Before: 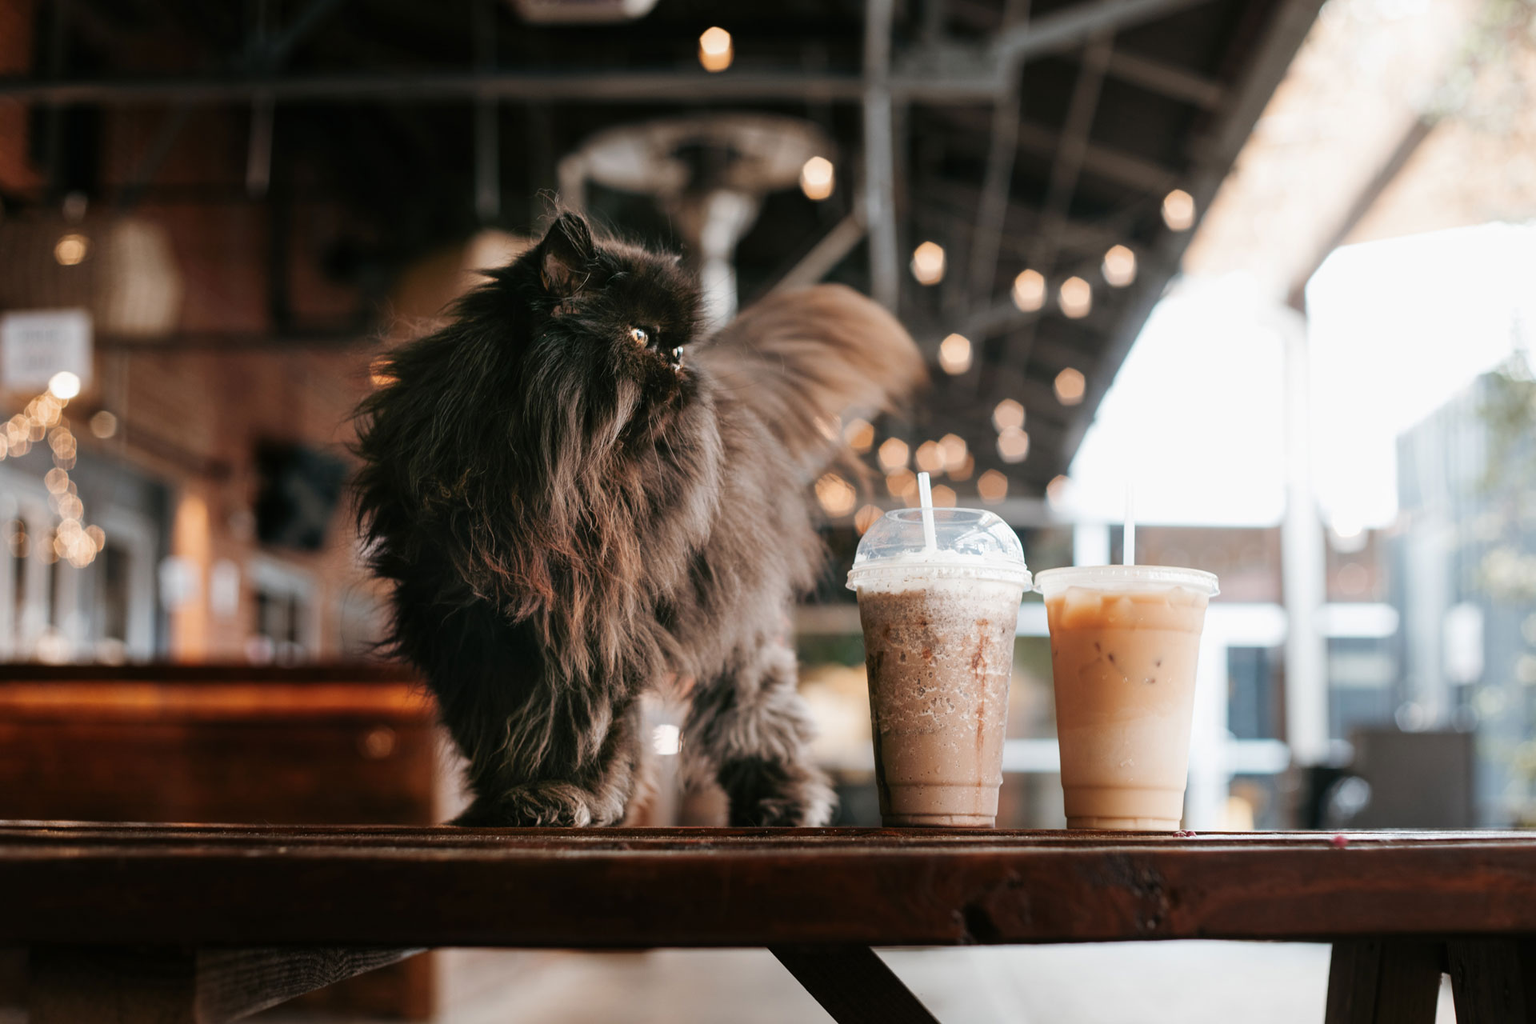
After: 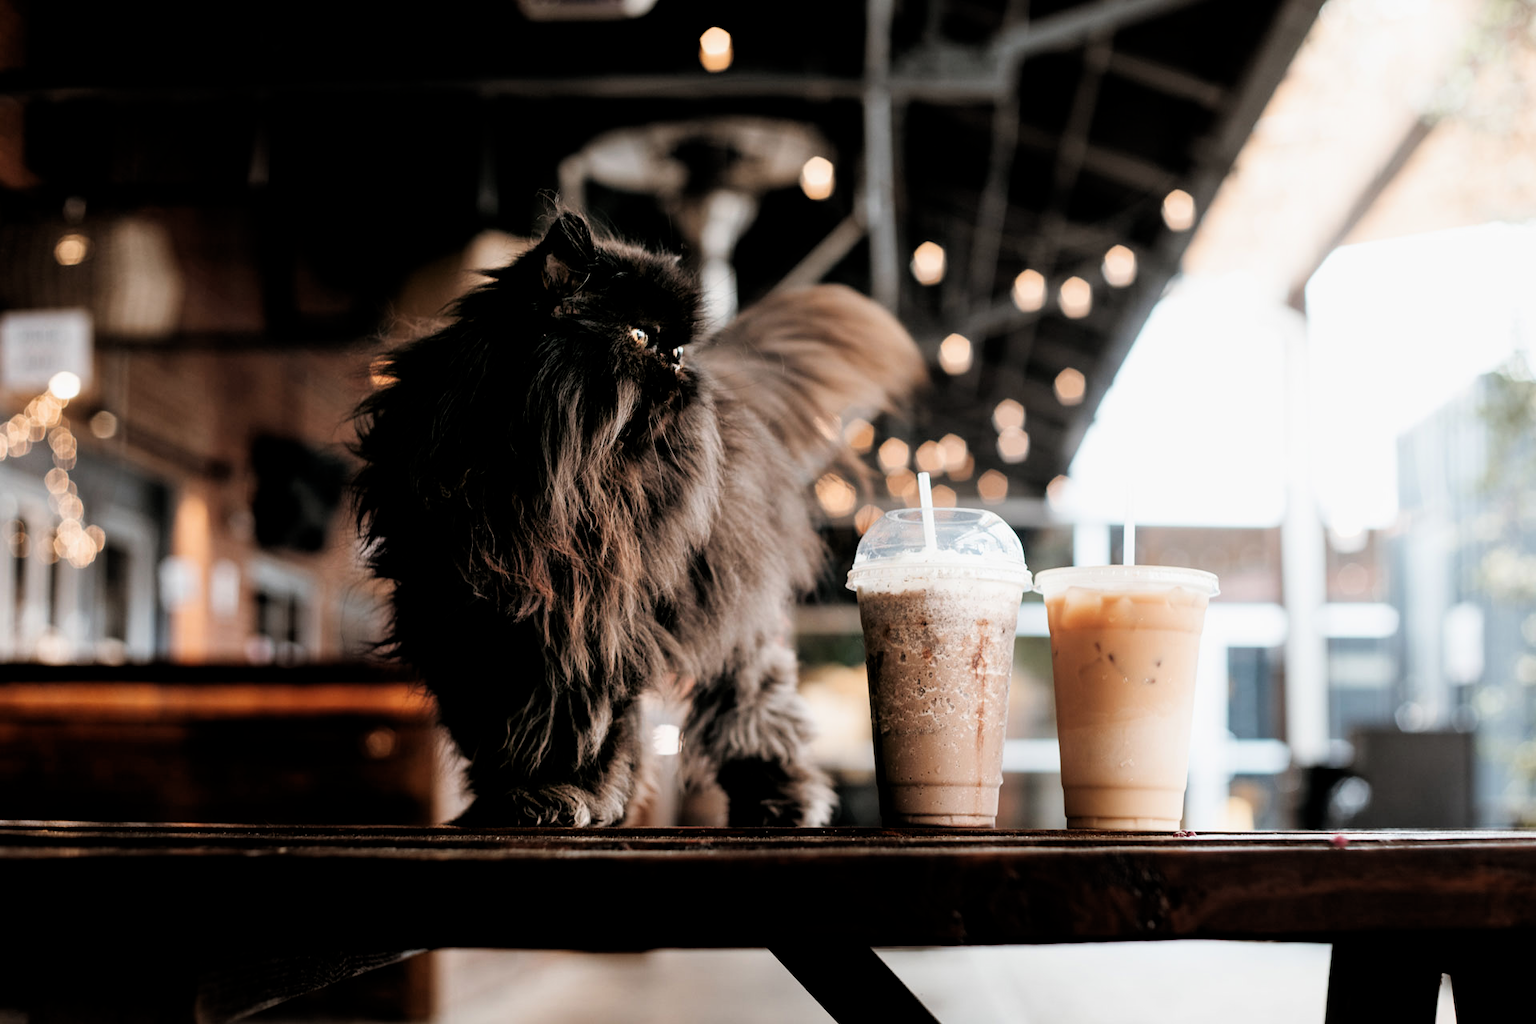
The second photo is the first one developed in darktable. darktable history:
filmic rgb: middle gray luminance 8.89%, black relative exposure -6.24 EV, white relative exposure 2.73 EV, target black luminance 0%, hardness 4.75, latitude 73.56%, contrast 1.339, shadows ↔ highlights balance 9.6%
